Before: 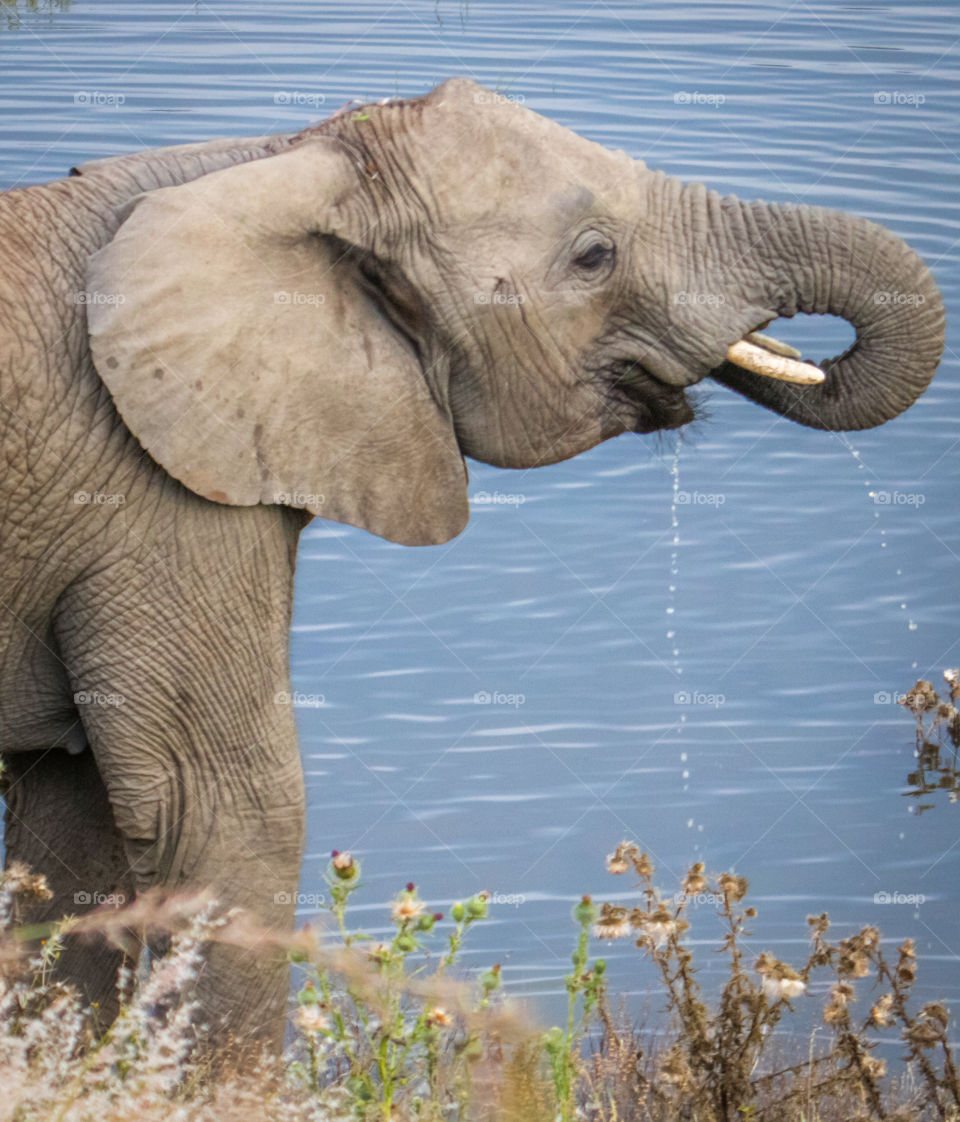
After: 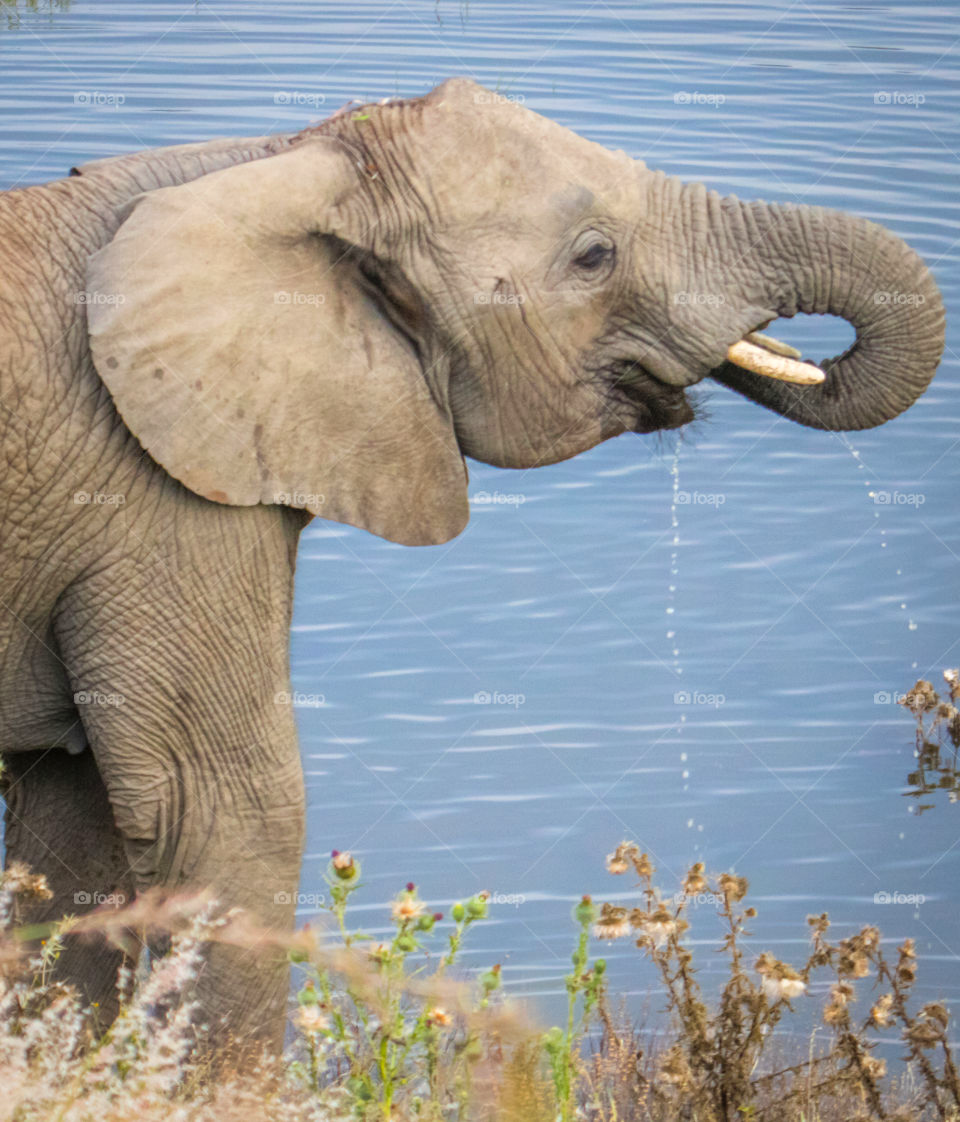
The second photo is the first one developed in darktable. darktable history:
contrast brightness saturation: contrast 0.032, brightness 0.068, saturation 0.133
color correction: highlights b* 3.02
